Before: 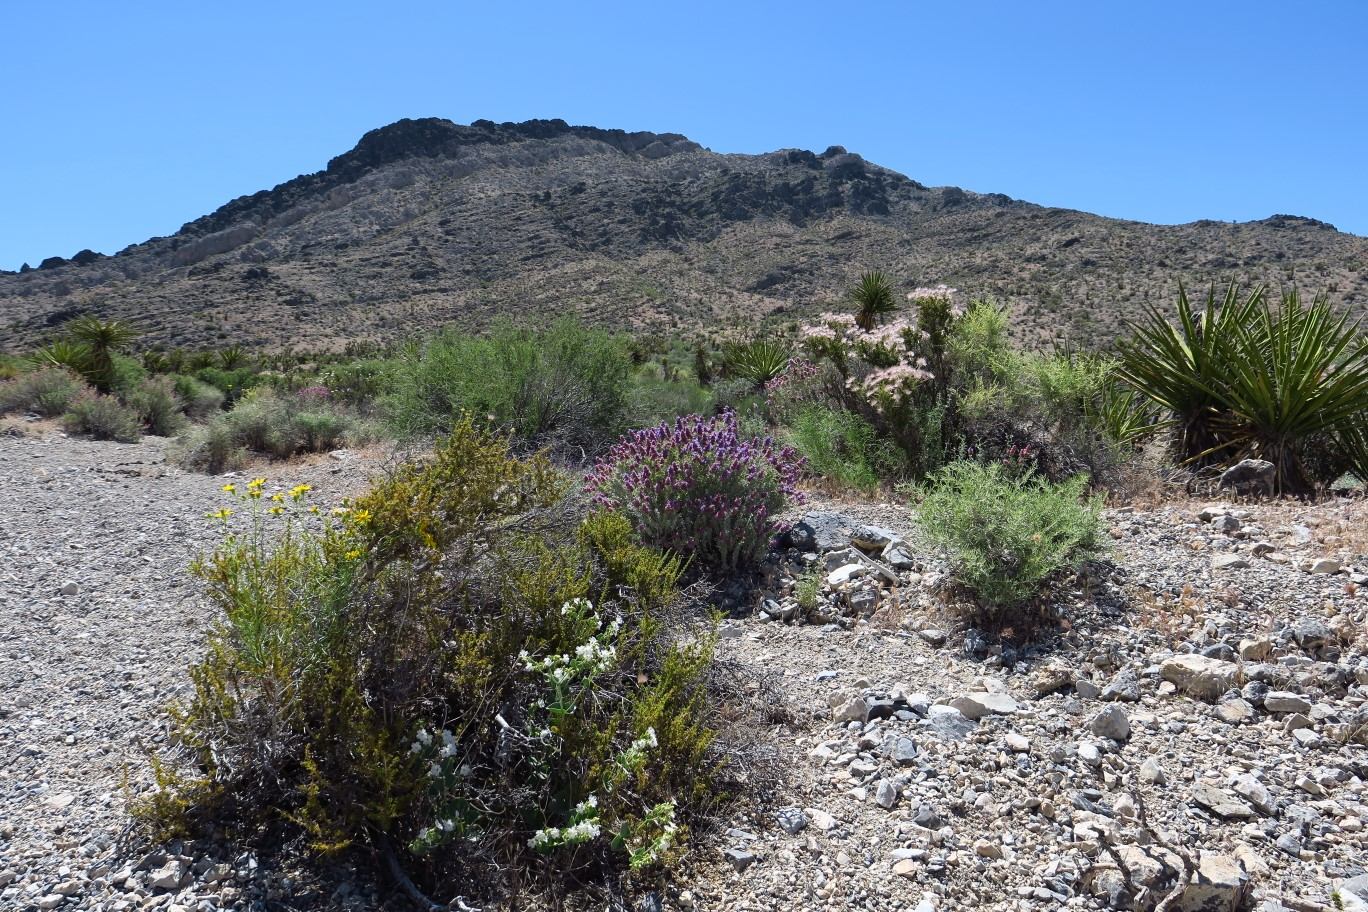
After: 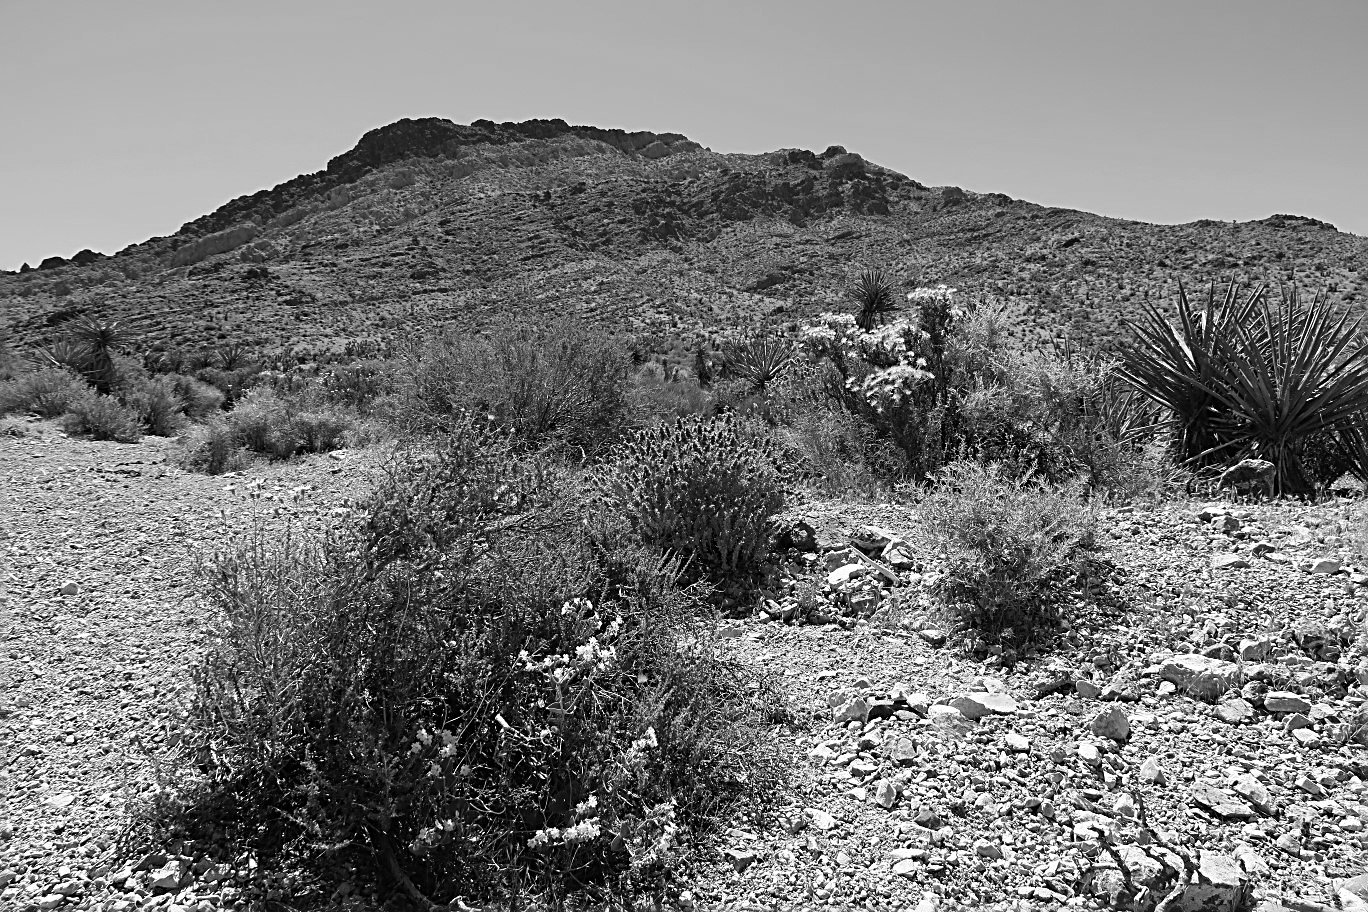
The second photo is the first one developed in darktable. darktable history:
sharpen: radius 2.676, amount 0.669
contrast brightness saturation: contrast 0.07
color zones: curves: ch1 [(0, -0.014) (0.143, -0.013) (0.286, -0.013) (0.429, -0.016) (0.571, -0.019) (0.714, -0.015) (0.857, 0.002) (1, -0.014)]
